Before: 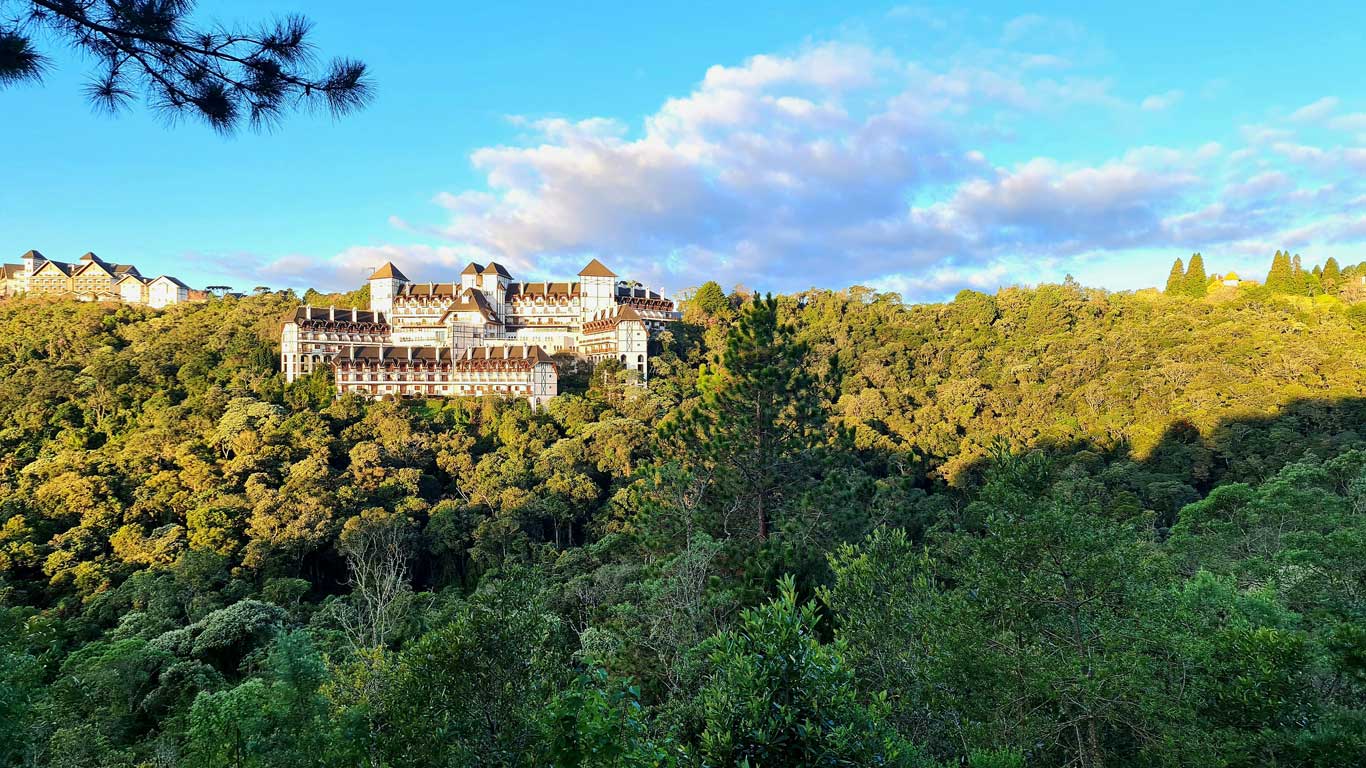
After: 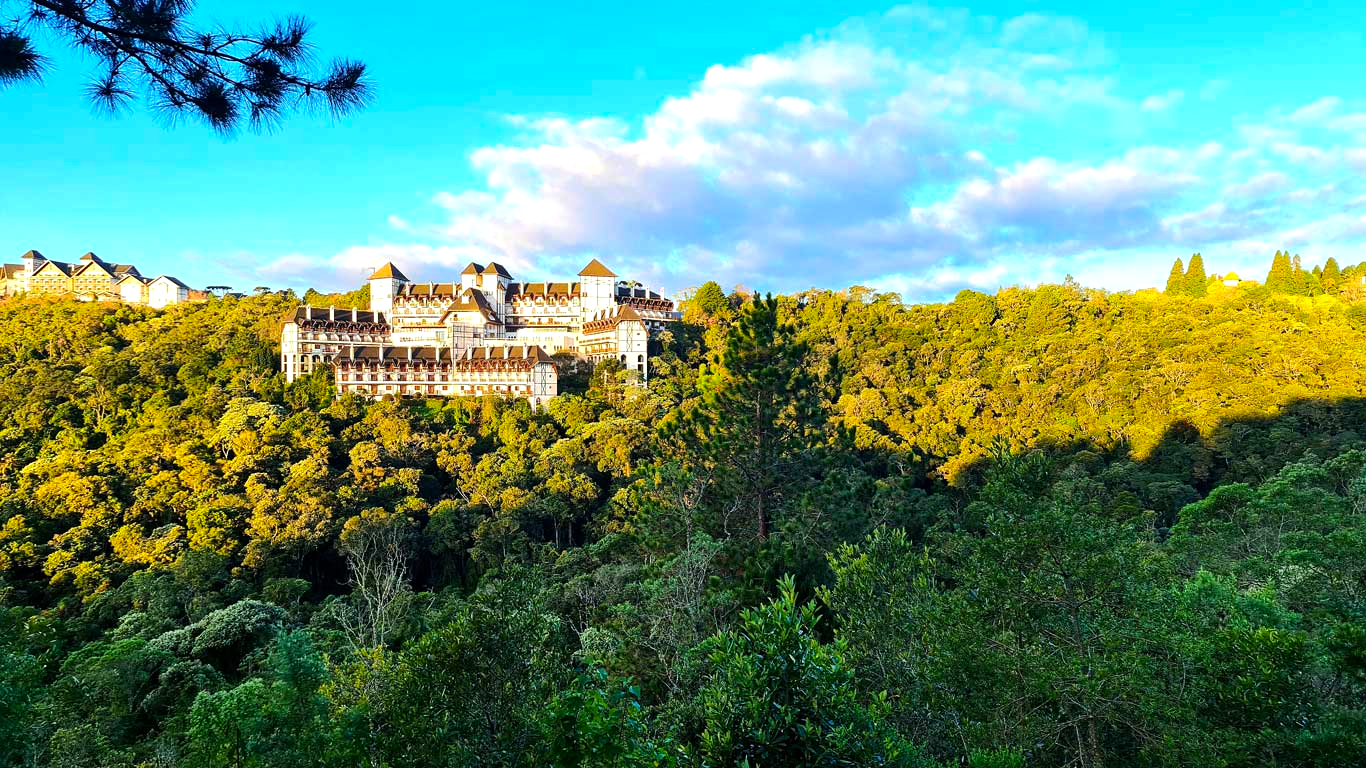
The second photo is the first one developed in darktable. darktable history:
color balance rgb: perceptual saturation grading › global saturation 20%, global vibrance 20%
tone equalizer: -8 EV -0.417 EV, -7 EV -0.389 EV, -6 EV -0.333 EV, -5 EV -0.222 EV, -3 EV 0.222 EV, -2 EV 0.333 EV, -1 EV 0.389 EV, +0 EV 0.417 EV, edges refinement/feathering 500, mask exposure compensation -1.57 EV, preserve details no
